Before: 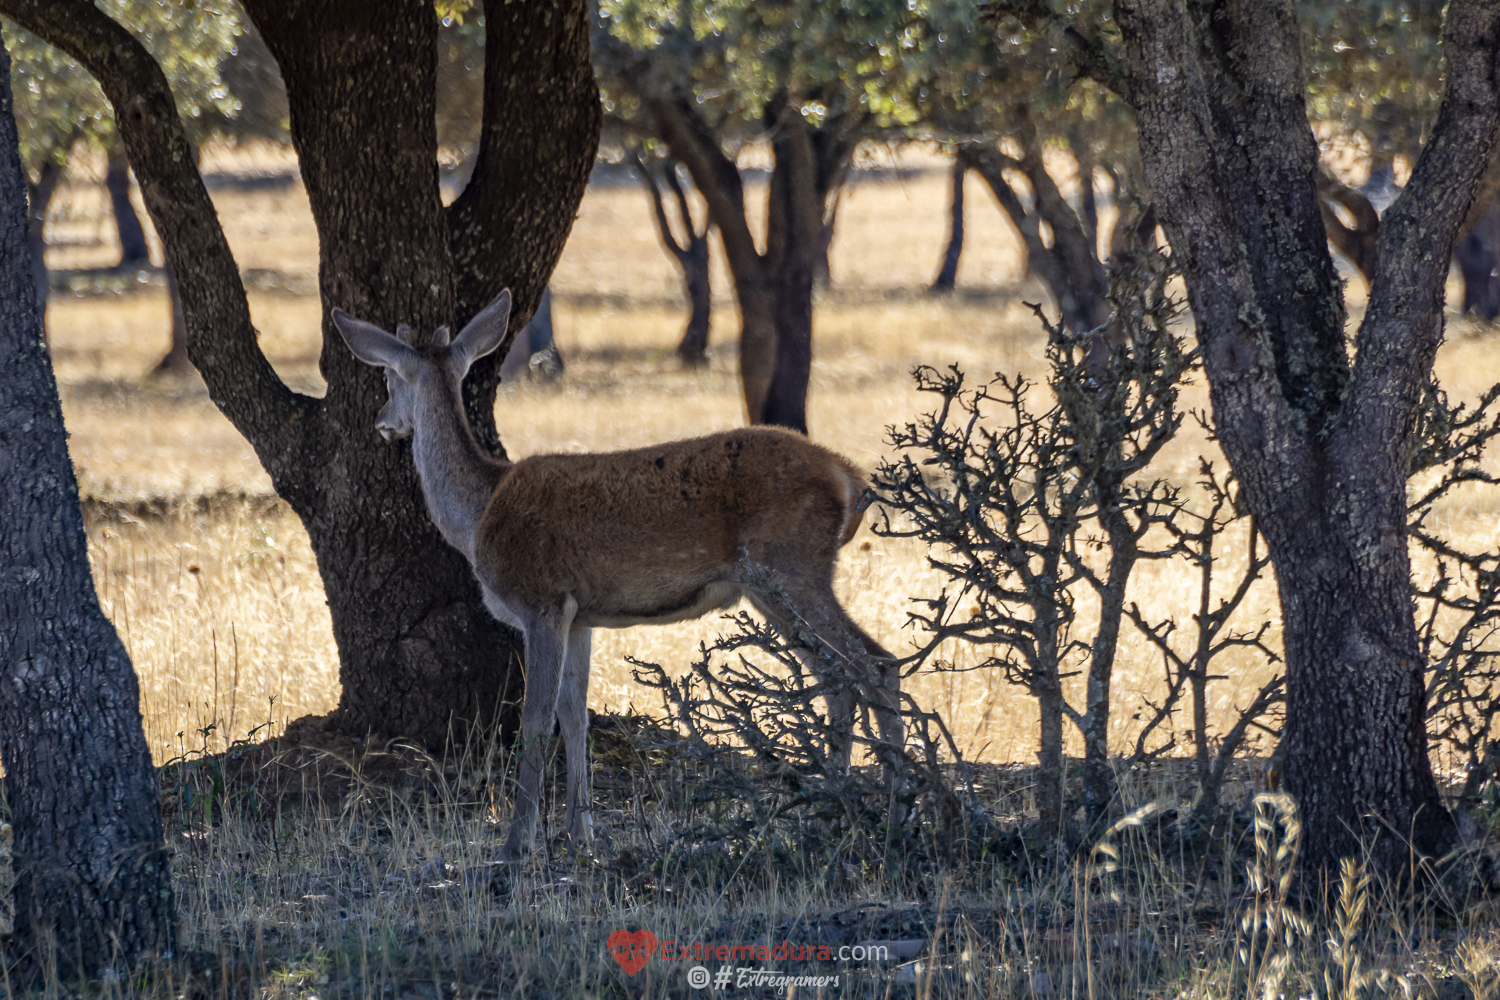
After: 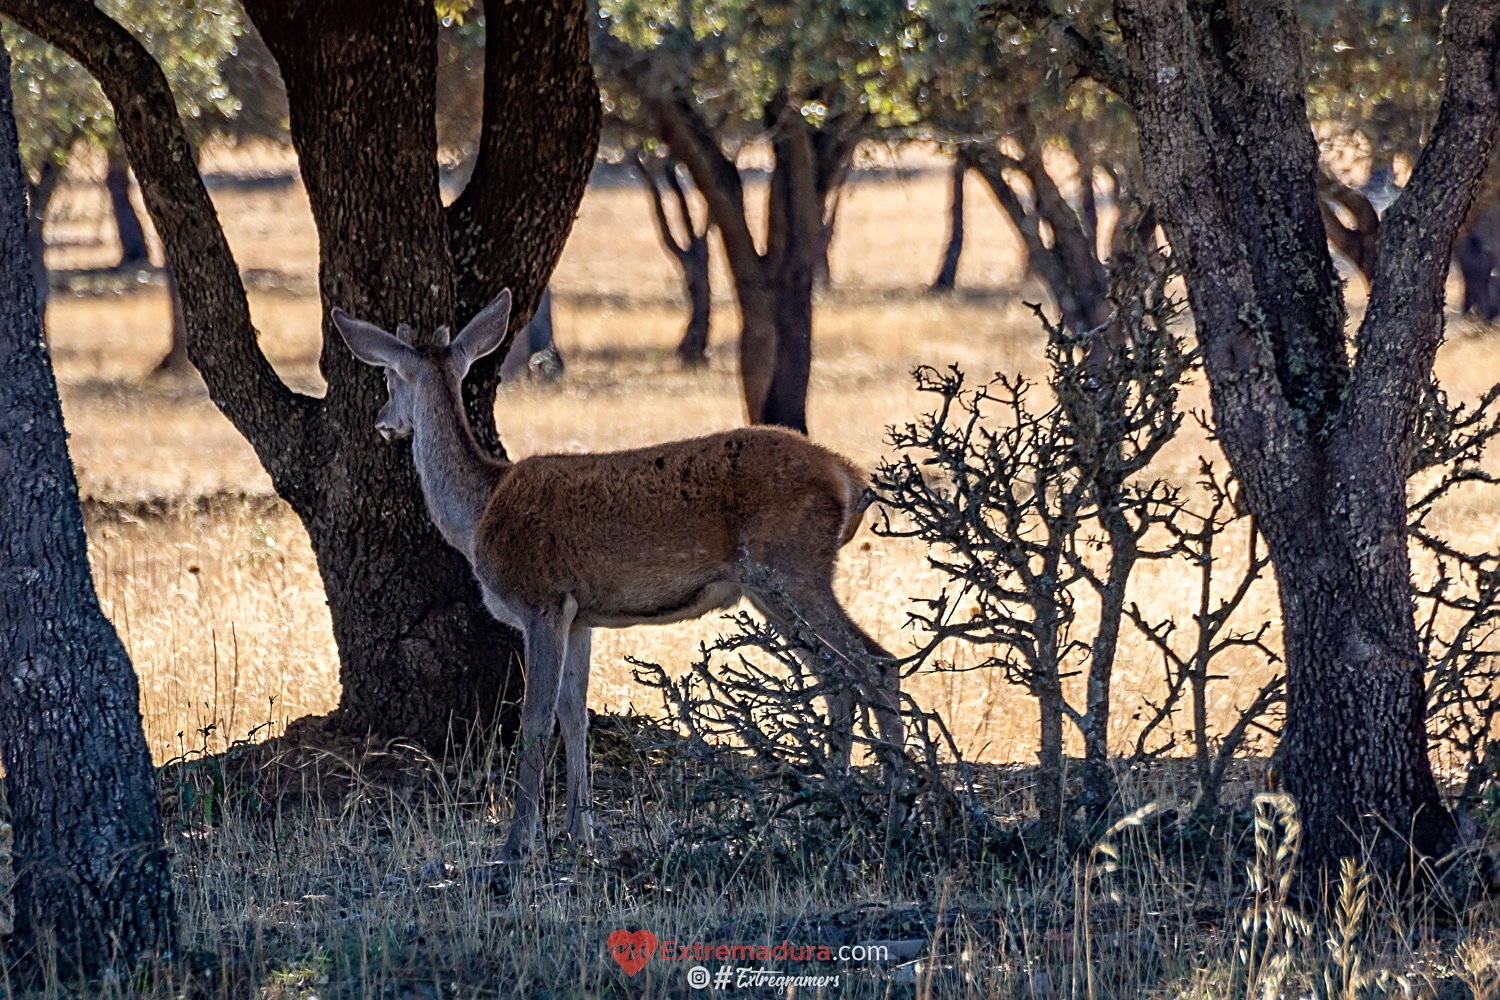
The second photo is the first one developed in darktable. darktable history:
sharpen: radius 2.736
